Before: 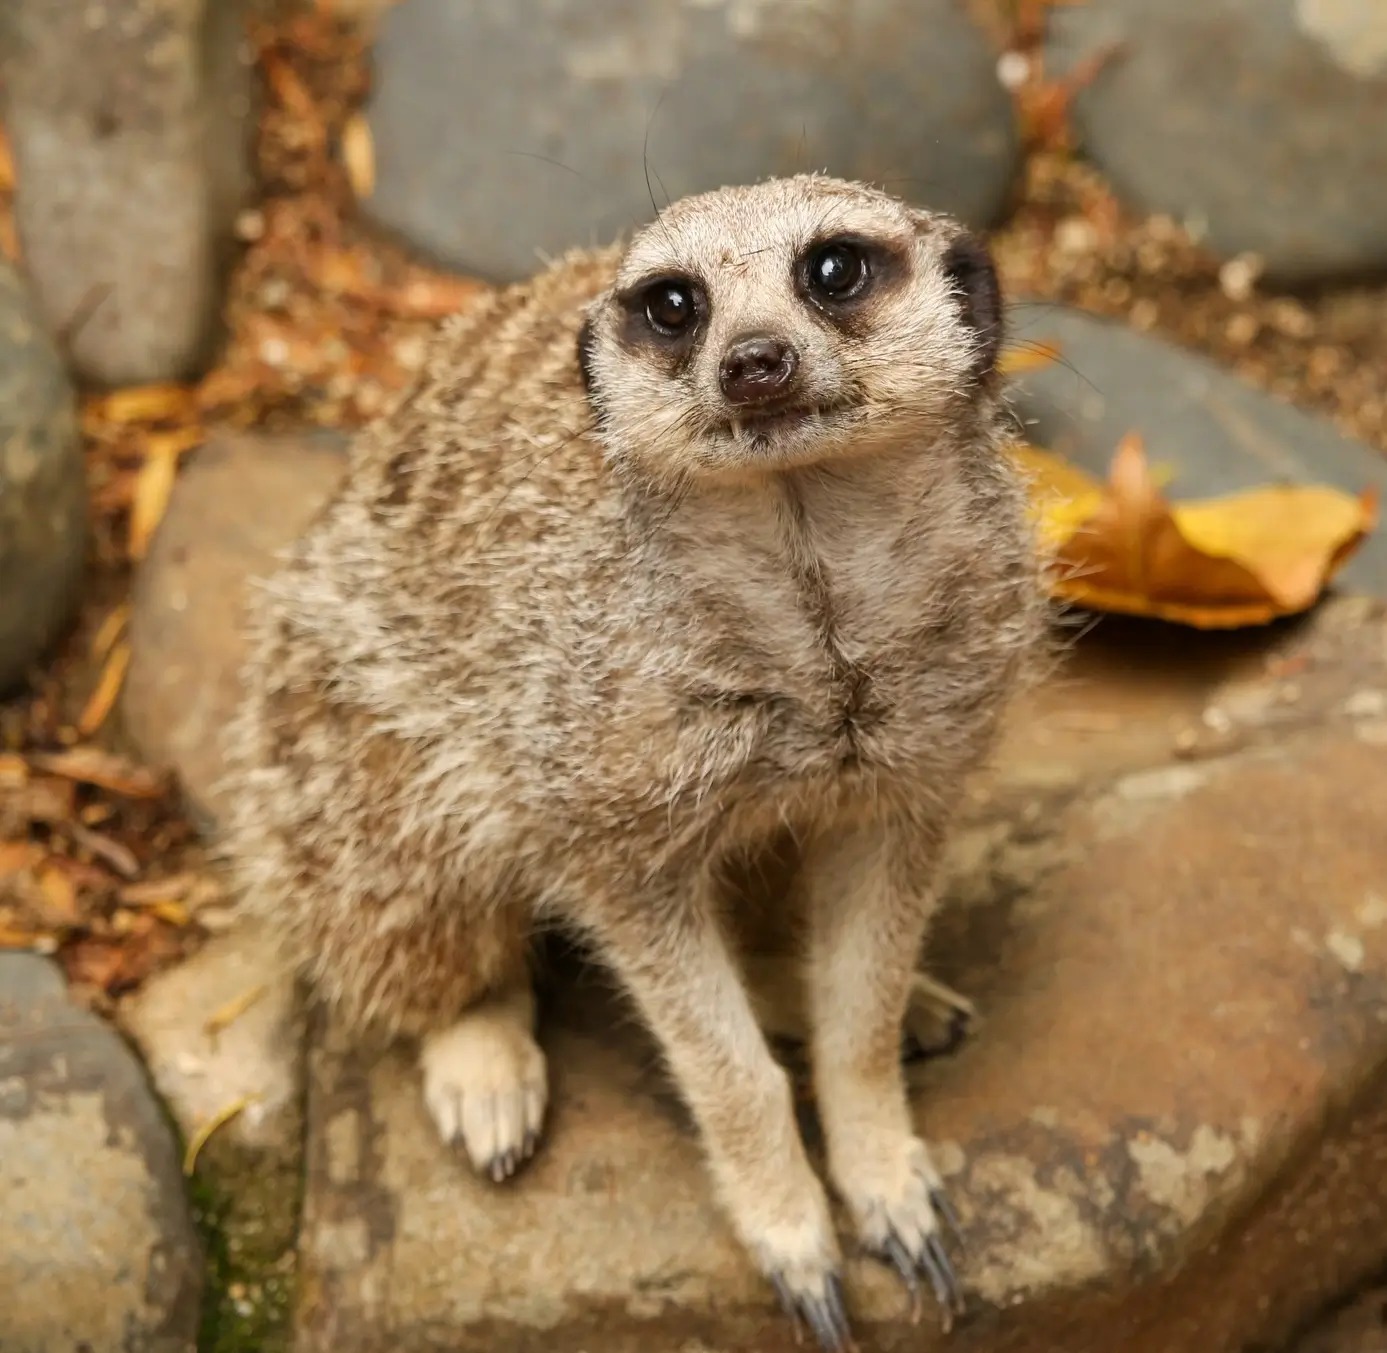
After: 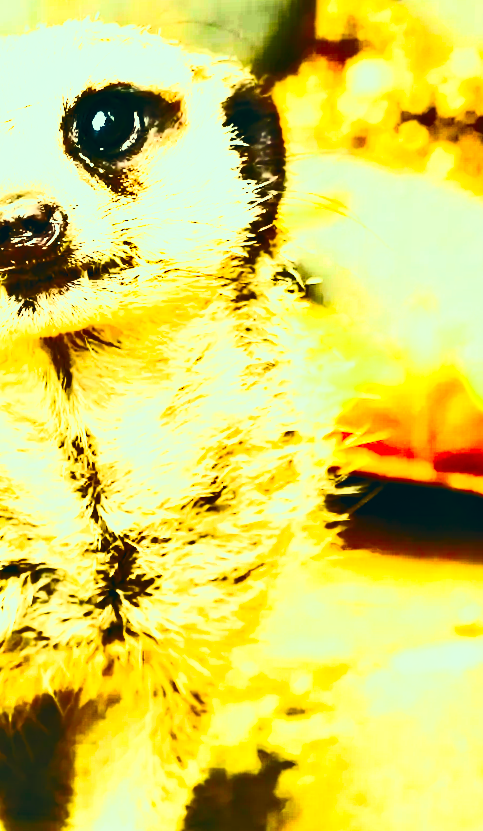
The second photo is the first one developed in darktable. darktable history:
crop and rotate: left 49.936%, top 10.094%, right 13.136%, bottom 24.256%
color correction: highlights a* -20.08, highlights b* 9.8, shadows a* -20.4, shadows b* -10.76
shadows and highlights: low approximation 0.01, soften with gaussian
tone equalizer: -8 EV -0.75 EV, -7 EV -0.7 EV, -6 EV -0.6 EV, -5 EV -0.4 EV, -3 EV 0.4 EV, -2 EV 0.6 EV, -1 EV 0.7 EV, +0 EV 0.75 EV, edges refinement/feathering 500, mask exposure compensation -1.57 EV, preserve details no
rotate and perspective: rotation 0.062°, lens shift (vertical) 0.115, lens shift (horizontal) -0.133, crop left 0.047, crop right 0.94, crop top 0.061, crop bottom 0.94
contrast brightness saturation: contrast 1, brightness 1, saturation 1
base curve: curves: ch0 [(0, 0) (0.028, 0.03) (0.105, 0.232) (0.387, 0.748) (0.754, 0.968) (1, 1)], fusion 1, exposure shift 0.576, preserve colors none
